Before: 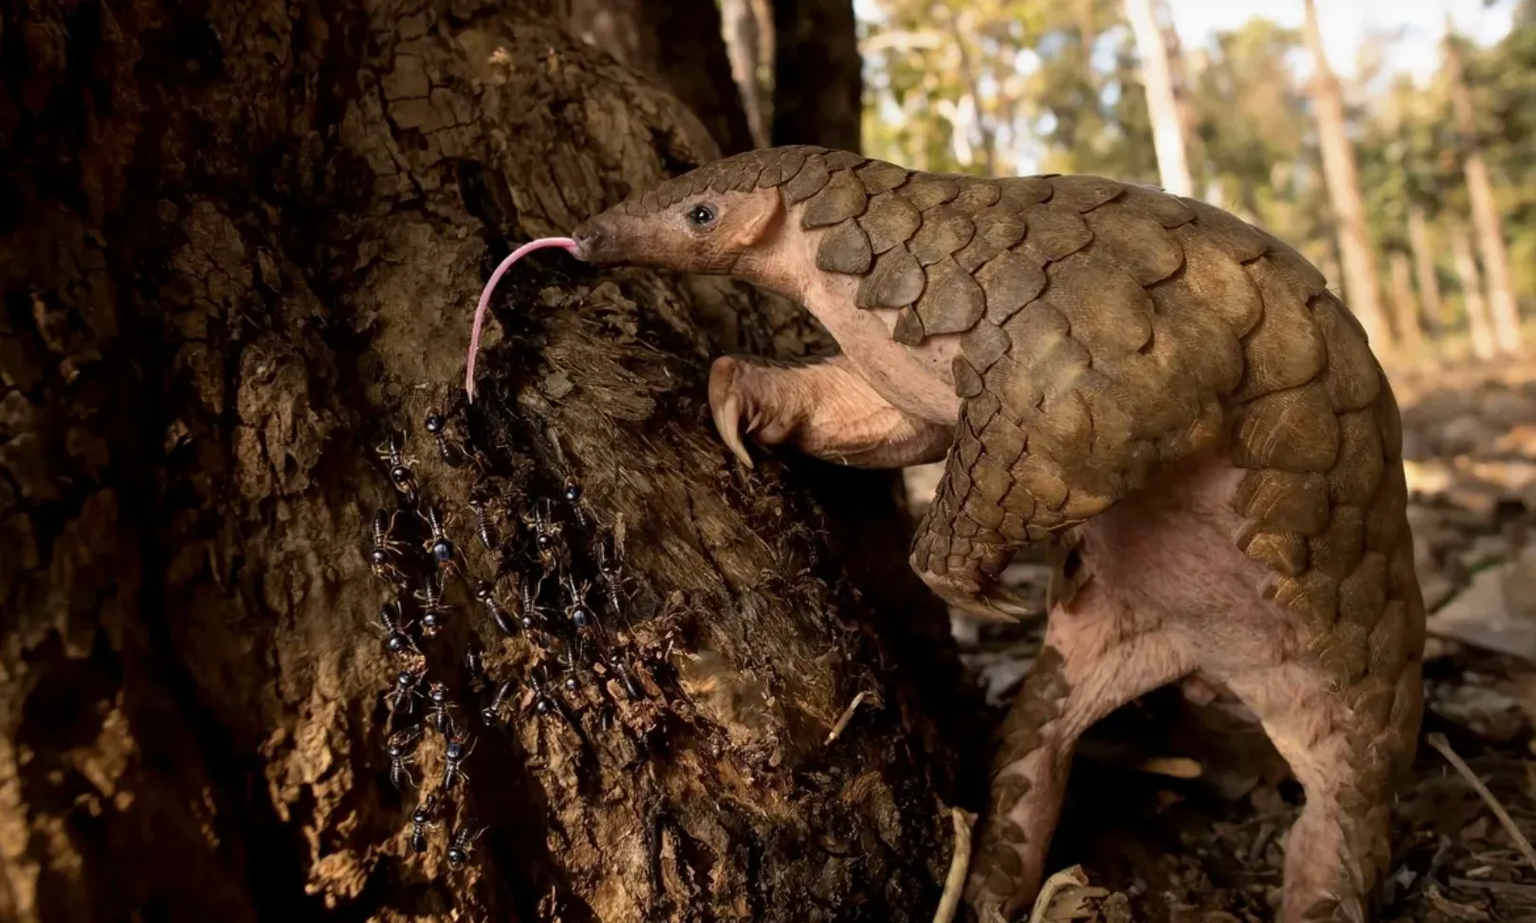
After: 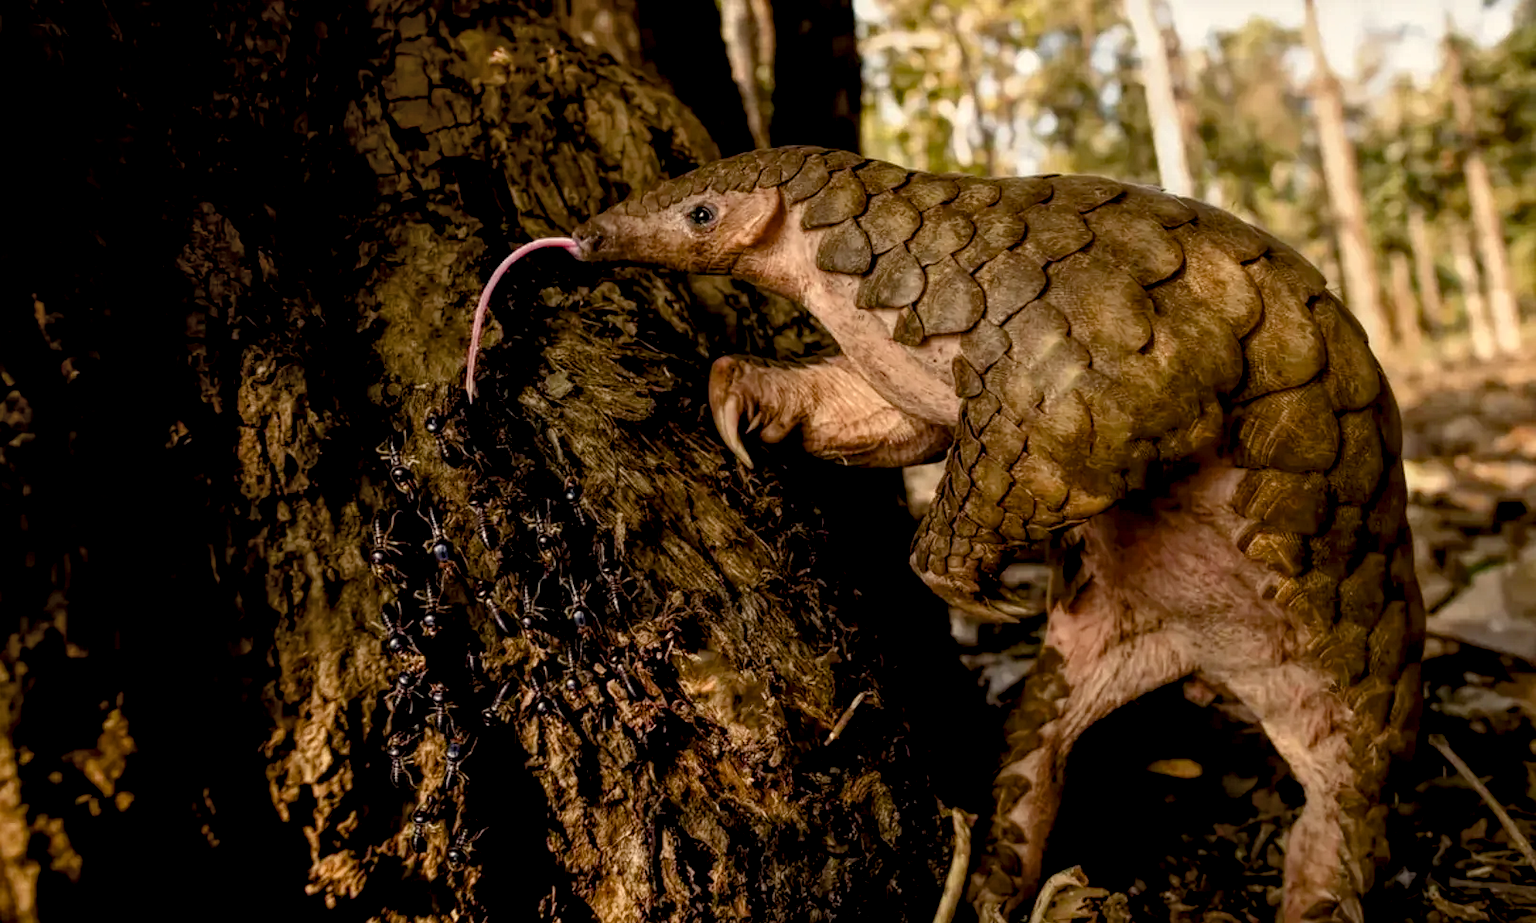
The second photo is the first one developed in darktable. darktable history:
exposure: black level correction 0.006, exposure -0.219 EV, compensate exposure bias true, compensate highlight preservation false
local contrast: highlights 100%, shadows 97%, detail 201%, midtone range 0.2
color balance rgb: highlights gain › chroma 2.973%, highlights gain › hue 78.82°, linear chroma grading › shadows -1.574%, linear chroma grading › highlights -14.382%, linear chroma grading › global chroma -9.485%, linear chroma grading › mid-tones -9.79%, perceptual saturation grading › global saturation 34.628%, perceptual saturation grading › highlights -29.939%, perceptual saturation grading › shadows 35.927%, global vibrance 20%
